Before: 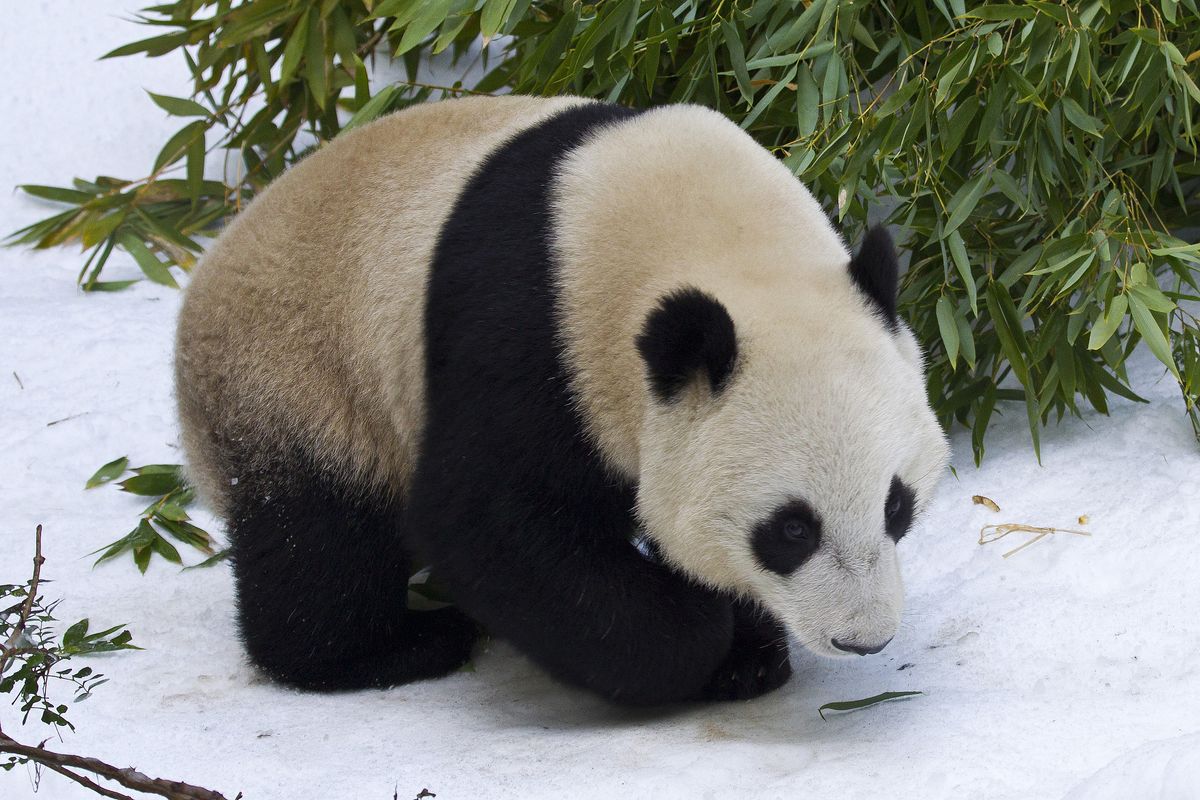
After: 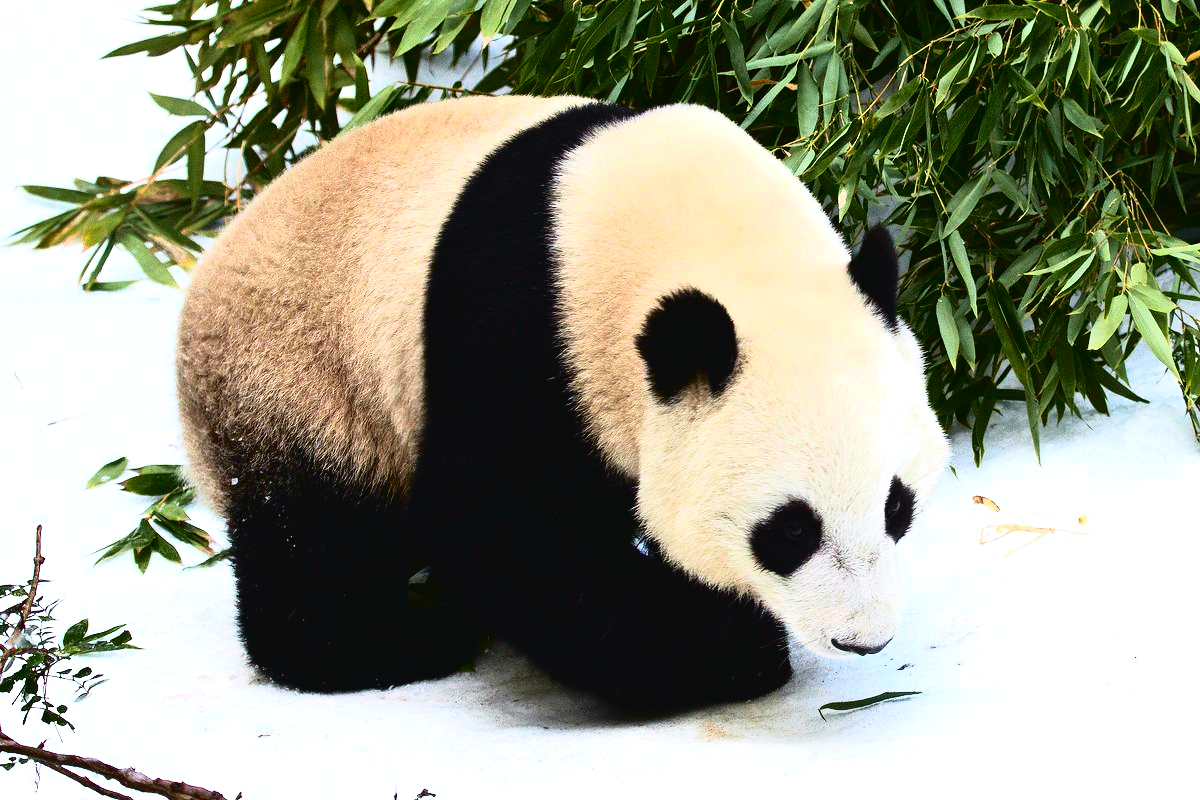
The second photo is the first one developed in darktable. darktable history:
tone equalizer: -8 EV -1.08 EV, -7 EV -1.01 EV, -6 EV -0.867 EV, -5 EV -0.578 EV, -3 EV 0.578 EV, -2 EV 0.867 EV, -1 EV 1.01 EV, +0 EV 1.08 EV, edges refinement/feathering 500, mask exposure compensation -1.57 EV, preserve details no
tone curve: curves: ch0 [(0.003, 0.032) (0.037, 0.037) (0.142, 0.117) (0.279, 0.311) (0.405, 0.49) (0.526, 0.651) (0.722, 0.857) (0.875, 0.946) (1, 0.98)]; ch1 [(0, 0) (0.305, 0.325) (0.453, 0.437) (0.482, 0.474) (0.501, 0.498) (0.515, 0.523) (0.559, 0.591) (0.6, 0.643) (0.656, 0.707) (1, 1)]; ch2 [(0, 0) (0.323, 0.277) (0.424, 0.396) (0.479, 0.484) (0.499, 0.502) (0.515, 0.537) (0.573, 0.602) (0.653, 0.675) (0.75, 0.756) (1, 1)], color space Lab, independent channels, preserve colors none
base curve: curves: ch0 [(0, 0) (0.283, 0.295) (1, 1)], preserve colors none
